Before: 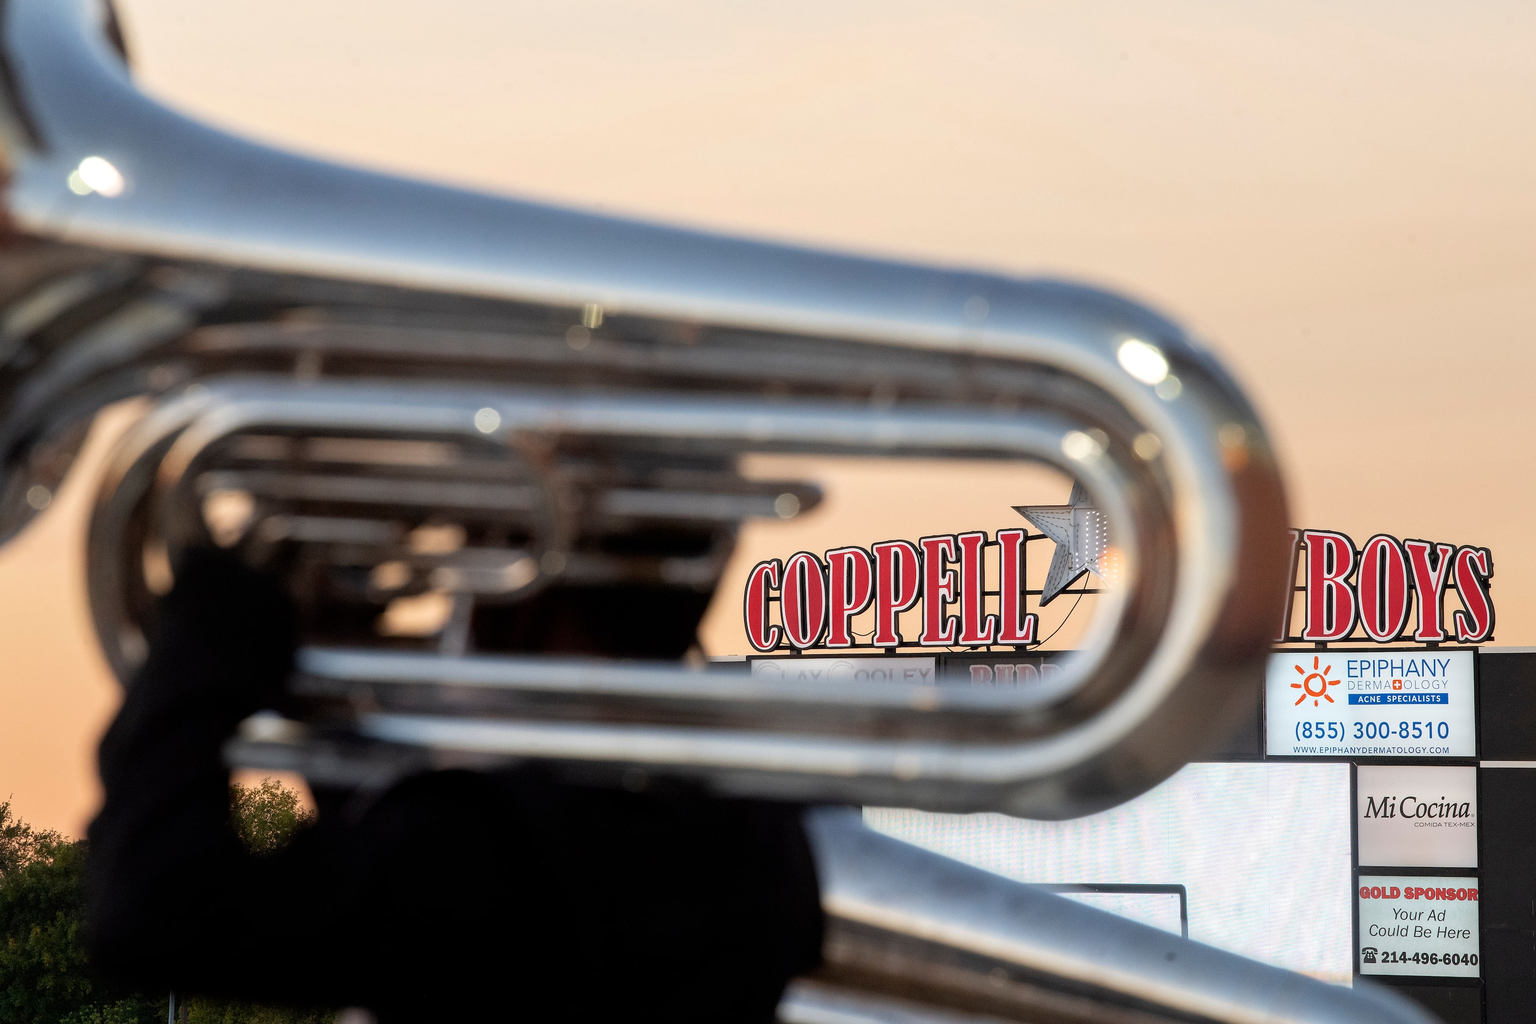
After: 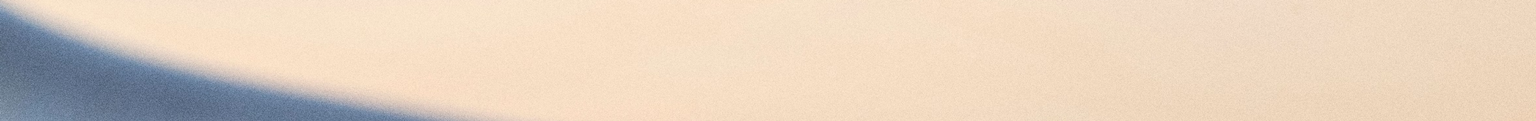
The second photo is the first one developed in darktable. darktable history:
rotate and perspective: rotation -0.45°, automatic cropping original format, crop left 0.008, crop right 0.992, crop top 0.012, crop bottom 0.988
crop and rotate: left 9.644%, top 9.491%, right 6.021%, bottom 80.509%
grain: coarseness 0.09 ISO, strength 40%
